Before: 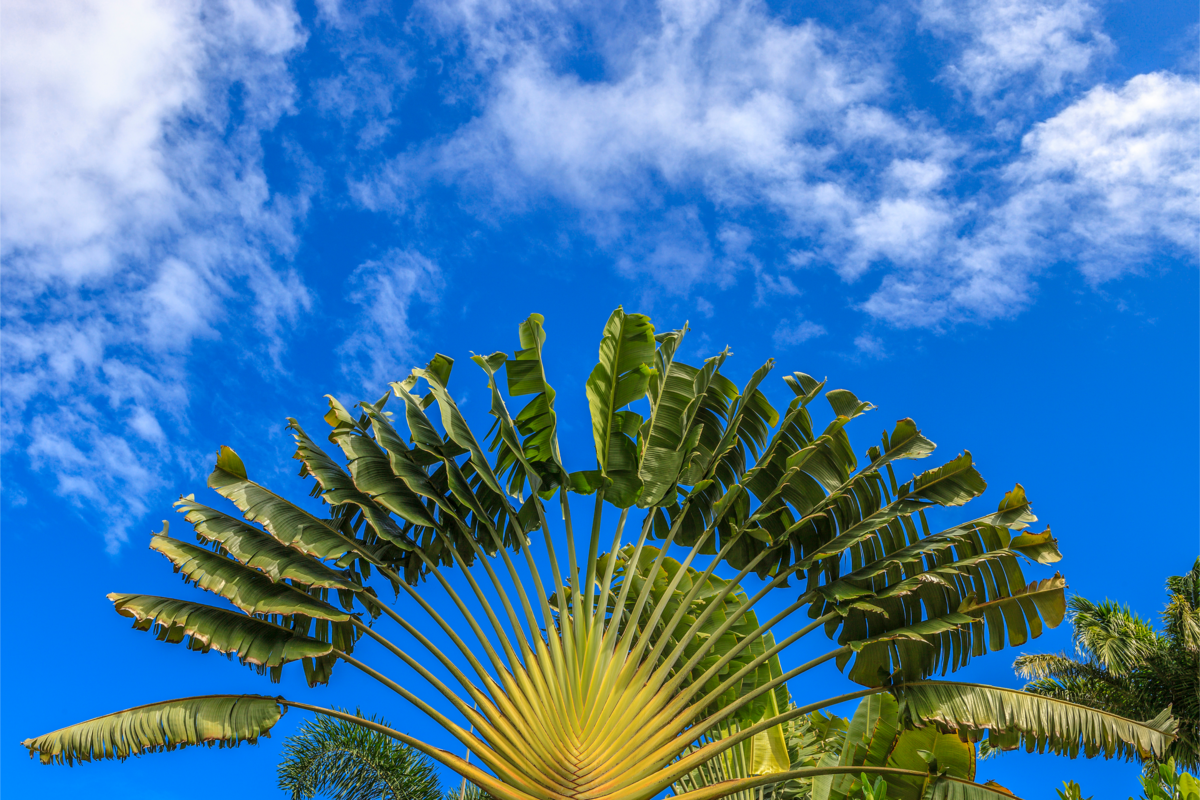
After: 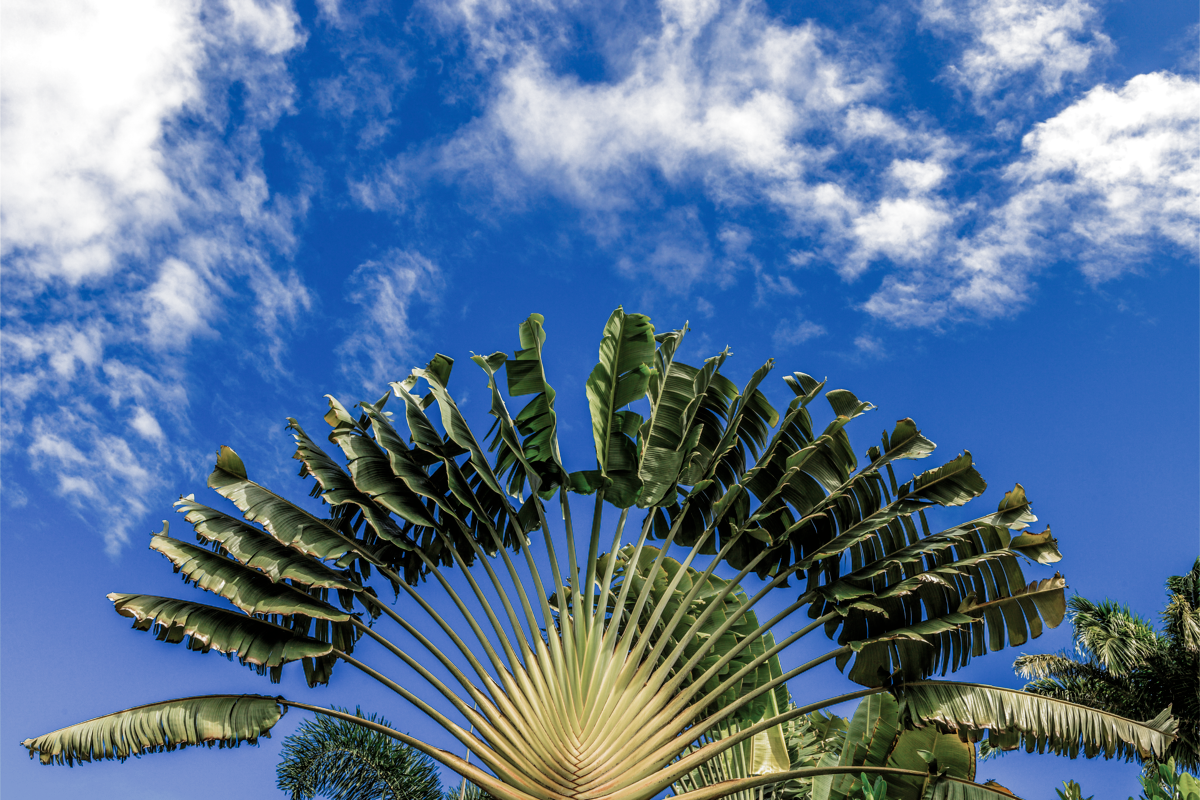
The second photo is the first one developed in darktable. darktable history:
filmic rgb: black relative exposure -8.2 EV, white relative exposure 2.2 EV, threshold 3 EV, hardness 7.11, latitude 75%, contrast 1.325, highlights saturation mix -2%, shadows ↔ highlights balance 30%, preserve chrominance RGB euclidean norm, color science v5 (2021), contrast in shadows safe, contrast in highlights safe, enable highlight reconstruction true
color zones: curves: ch0 [(0, 0.5) (0.125, 0.4) (0.25, 0.5) (0.375, 0.4) (0.5, 0.4) (0.625, 0.35) (0.75, 0.35) (0.875, 0.5)]; ch1 [(0, 0.35) (0.125, 0.45) (0.25, 0.35) (0.375, 0.35) (0.5, 0.35) (0.625, 0.35) (0.75, 0.45) (0.875, 0.35)]; ch2 [(0, 0.6) (0.125, 0.5) (0.25, 0.5) (0.375, 0.6) (0.5, 0.6) (0.625, 0.5) (0.75, 0.5) (0.875, 0.5)]
